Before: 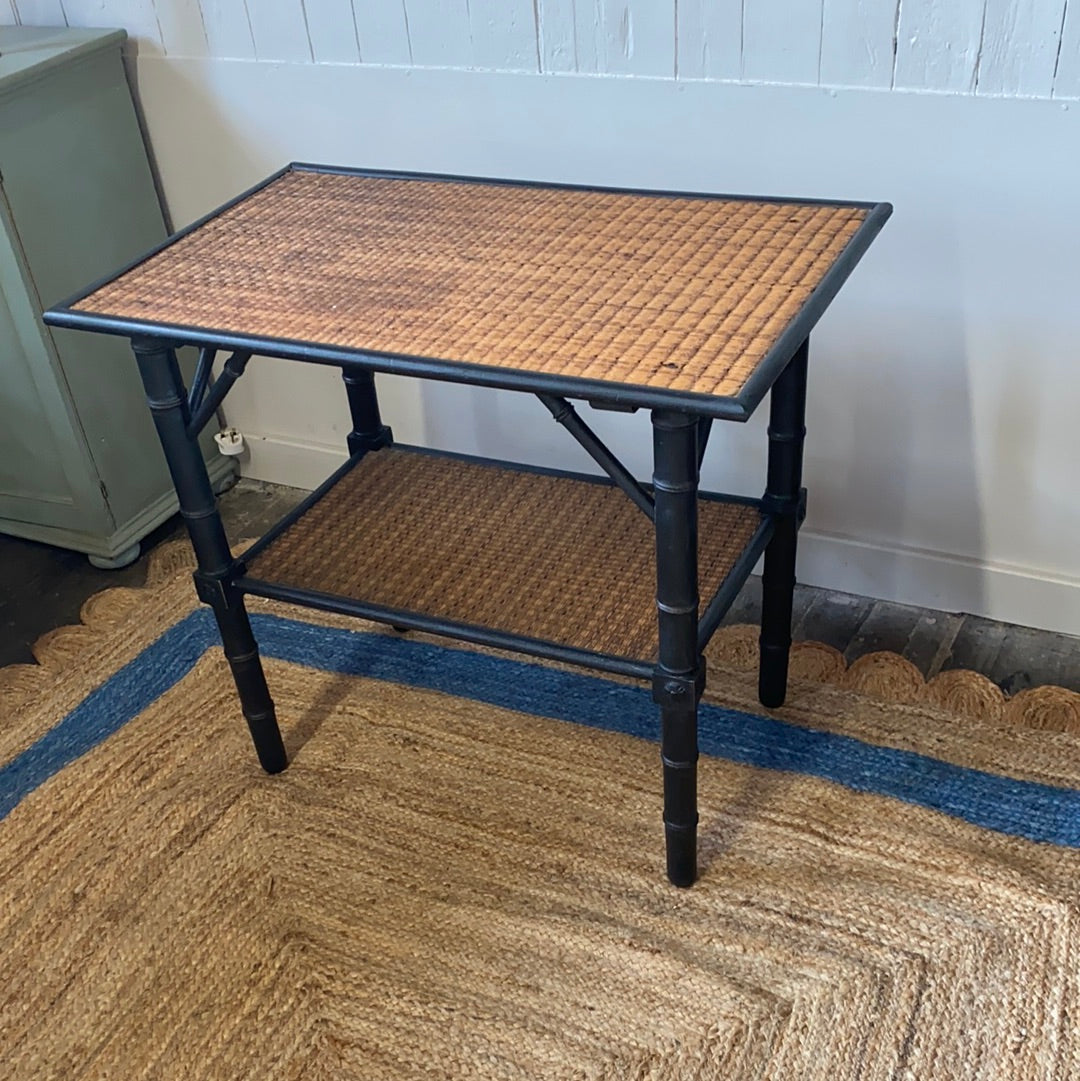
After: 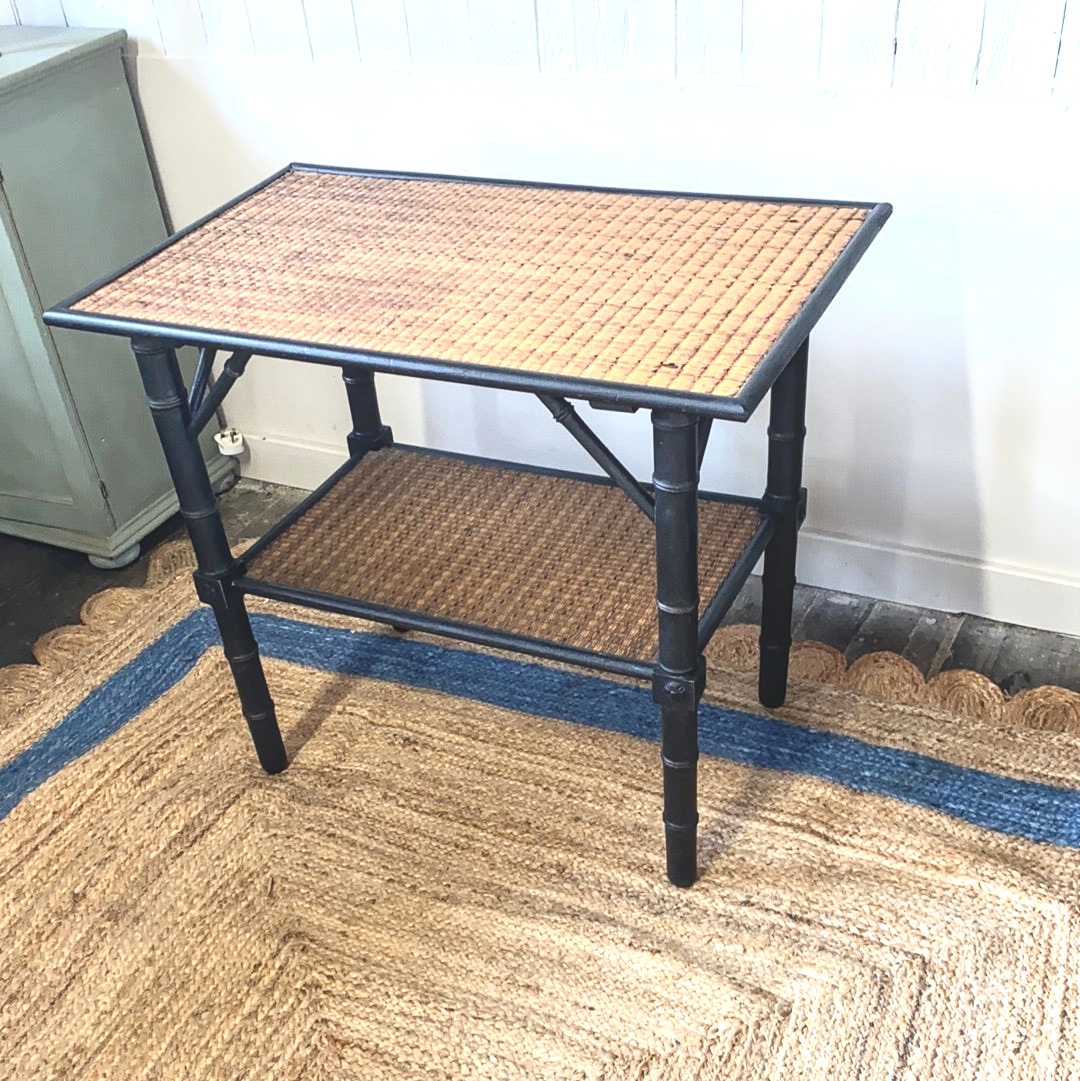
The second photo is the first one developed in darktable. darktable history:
exposure: black level correction -0.005, exposure 1 EV, compensate highlight preservation false
shadows and highlights: shadows 0, highlights 40
contrast brightness saturation: contrast 0.11, saturation -0.17
local contrast: detail 110%
